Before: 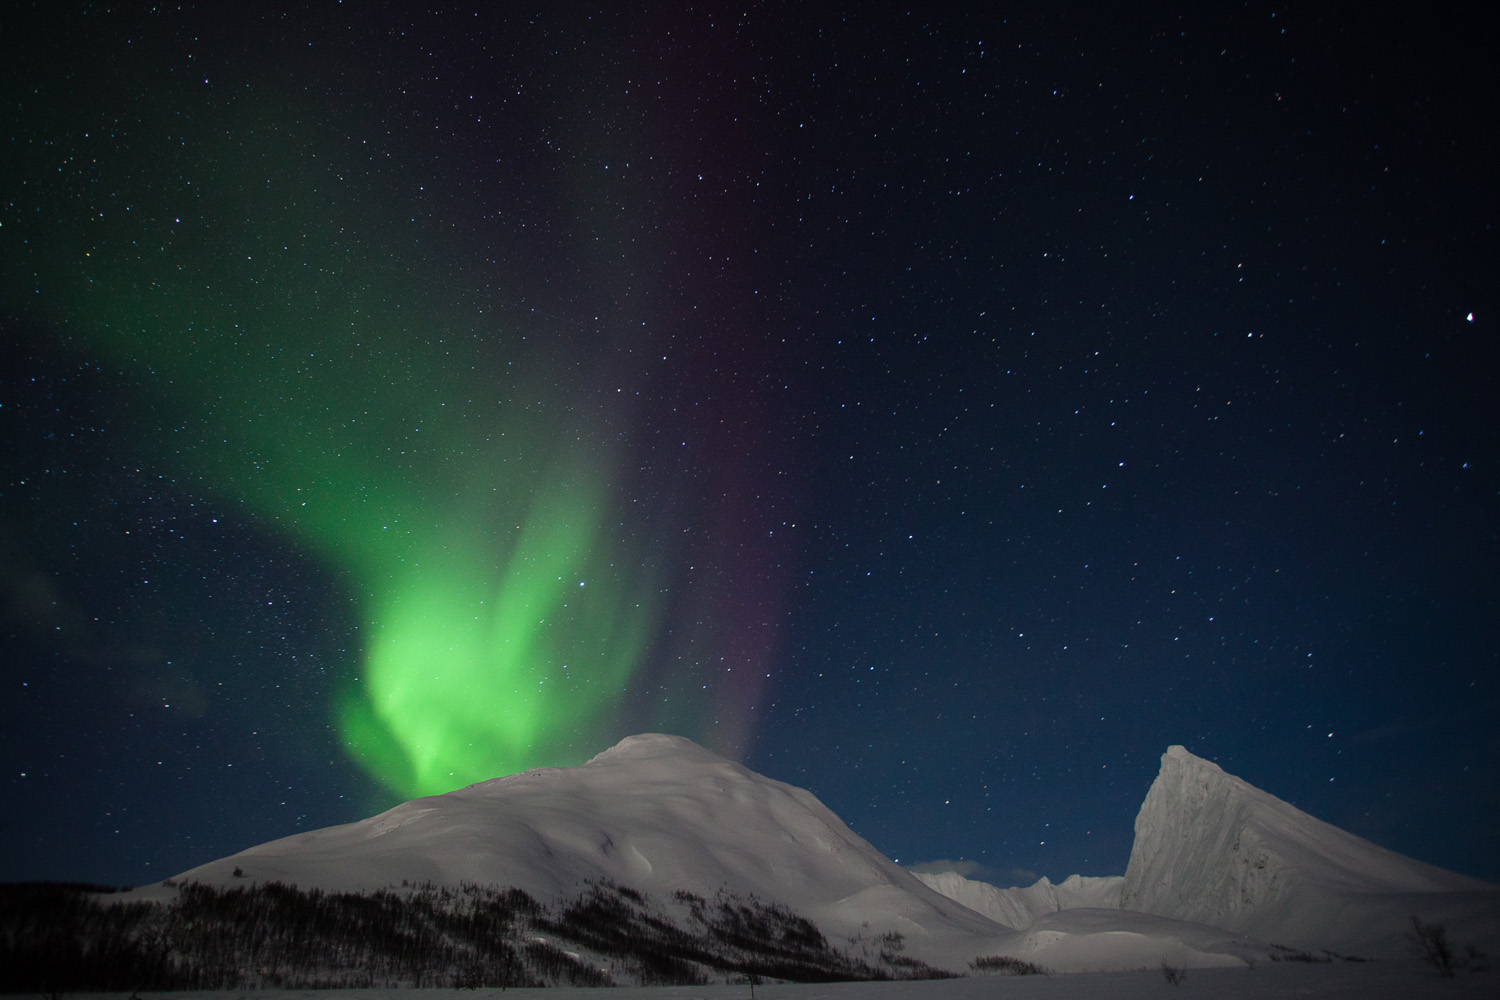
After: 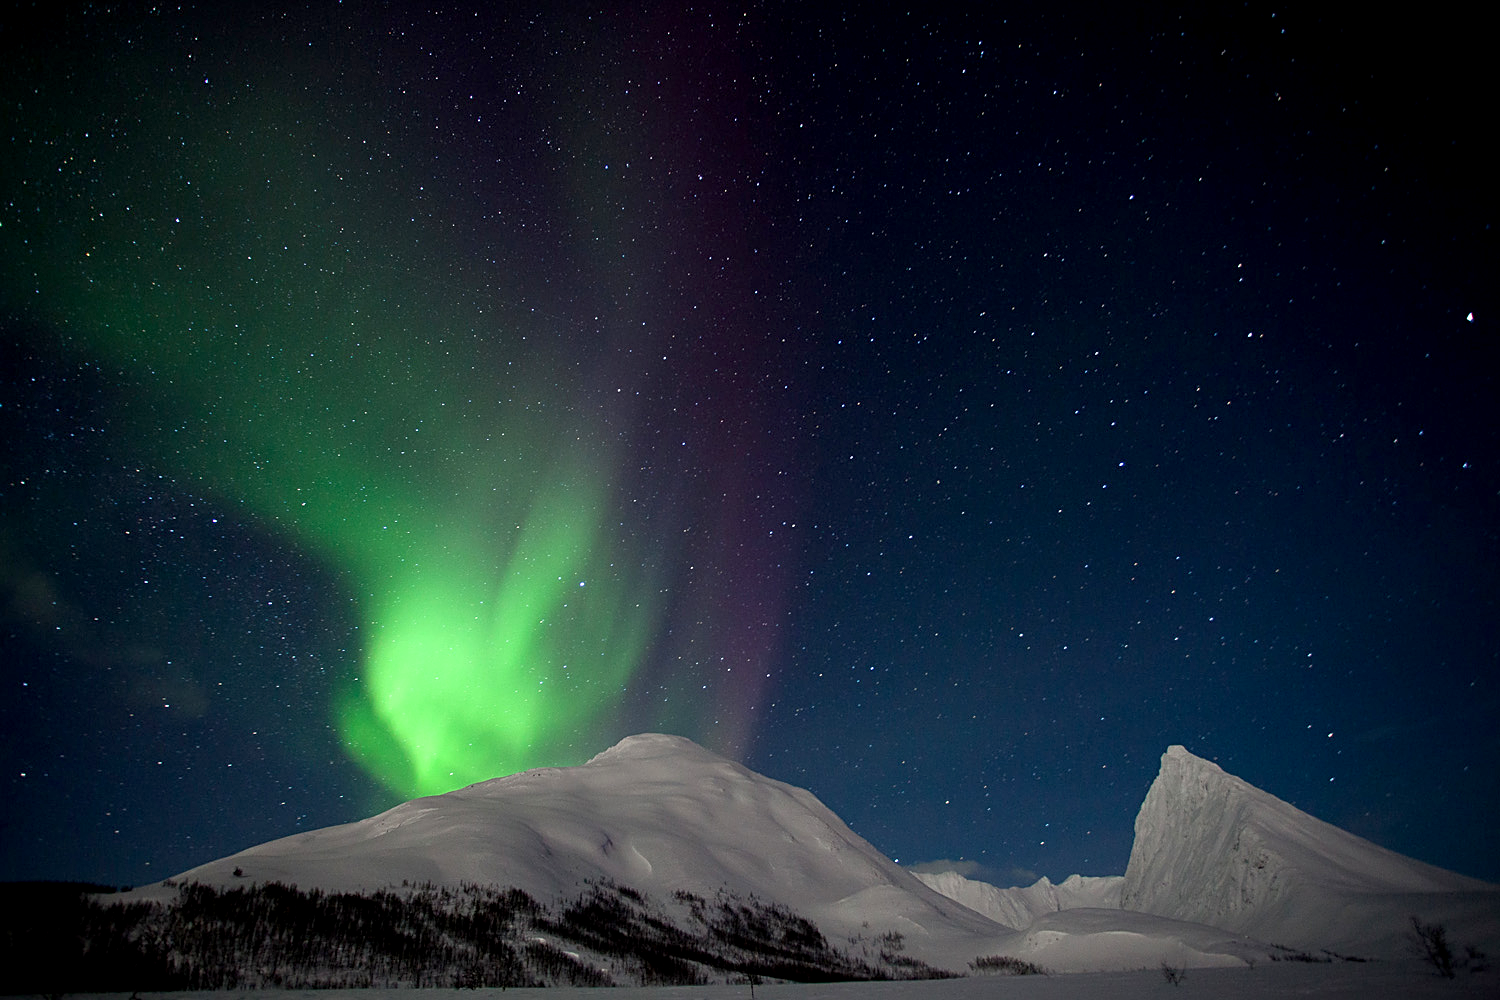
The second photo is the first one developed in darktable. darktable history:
sharpen: on, module defaults
exposure: black level correction 0.004, exposure 0.421 EV, compensate exposure bias true, compensate highlight preservation false
